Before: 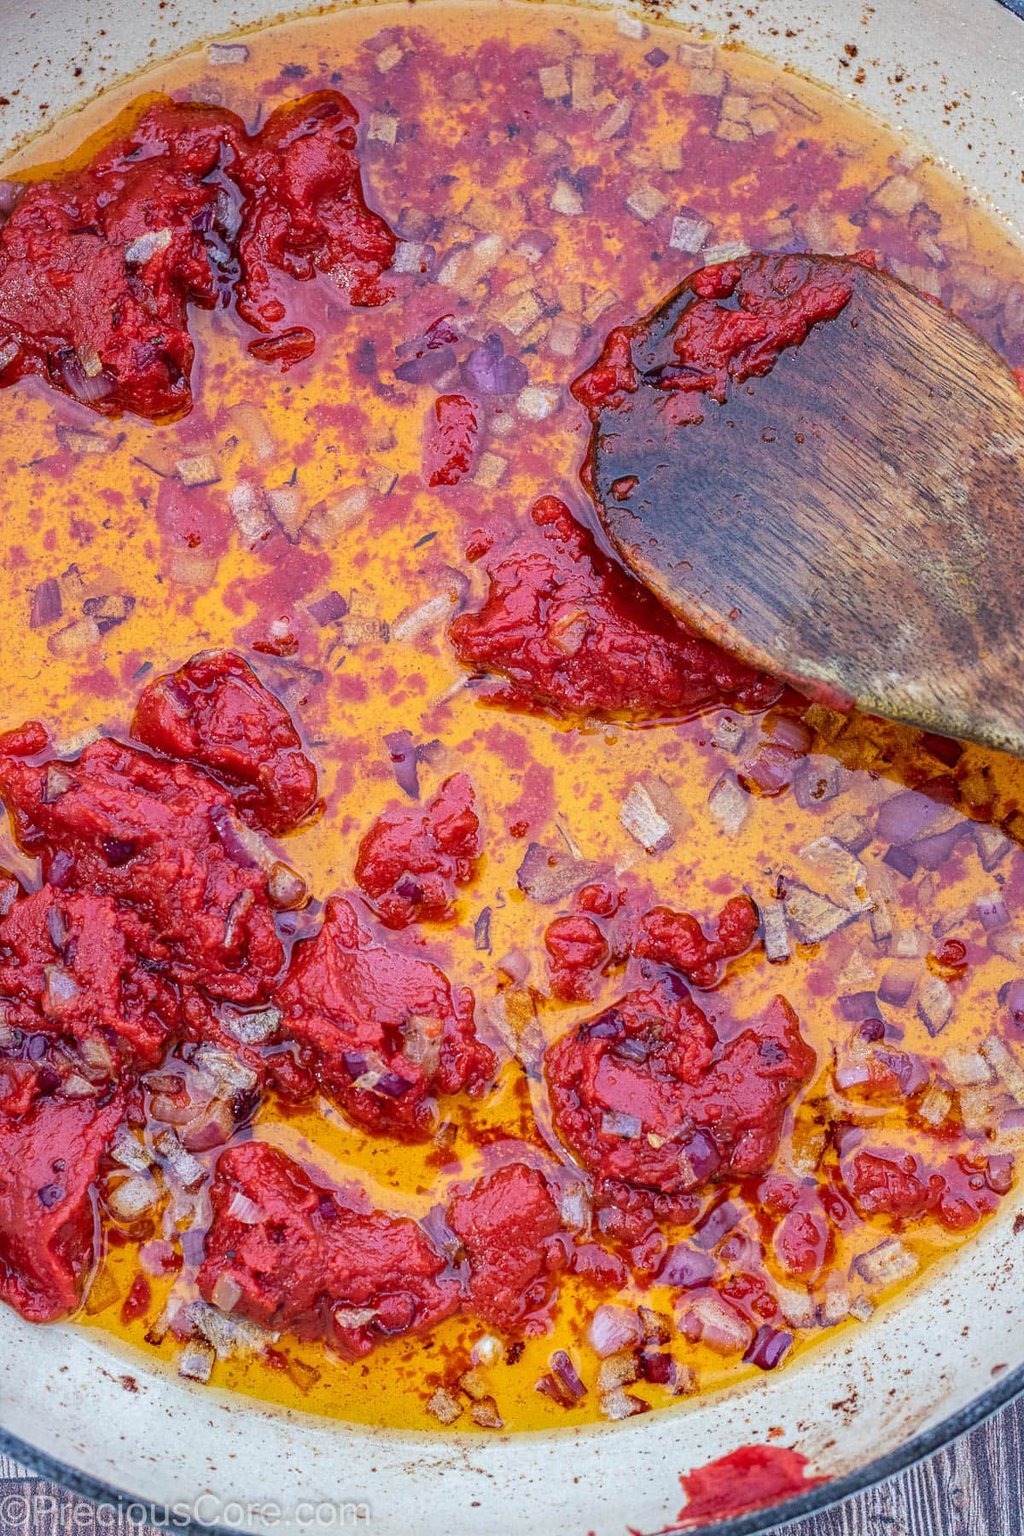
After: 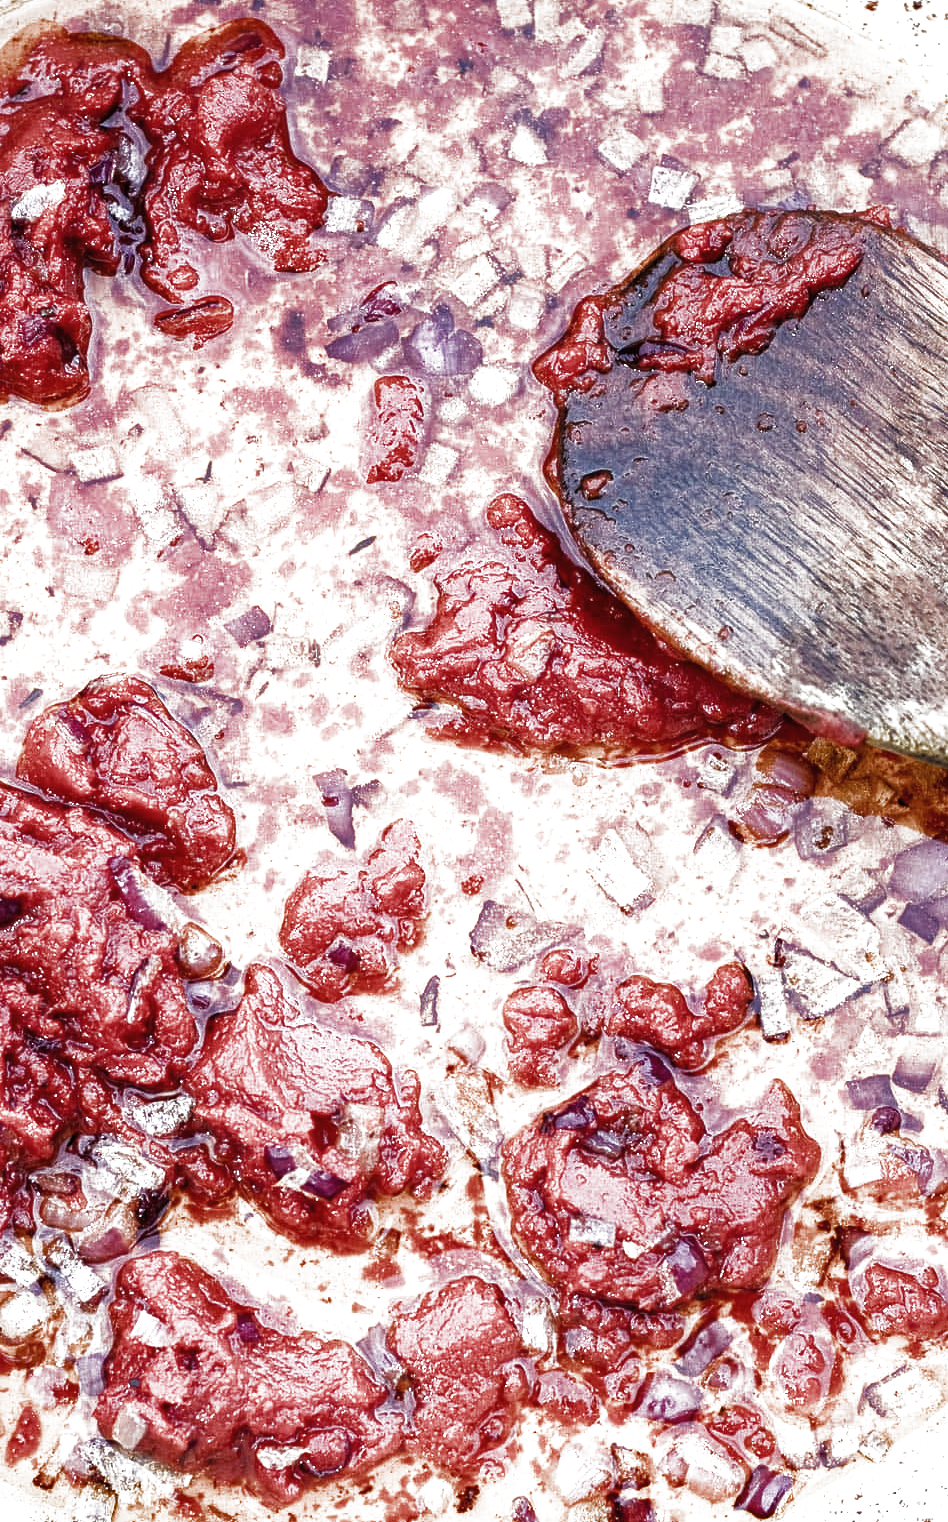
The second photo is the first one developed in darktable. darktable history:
filmic rgb: black relative exposure -8 EV, white relative exposure 2.18 EV, threshold 2.96 EV, hardness 6.89, preserve chrominance RGB euclidean norm (legacy), color science v4 (2020), enable highlight reconstruction true
crop: left 11.409%, top 4.871%, right 9.586%, bottom 10.564%
